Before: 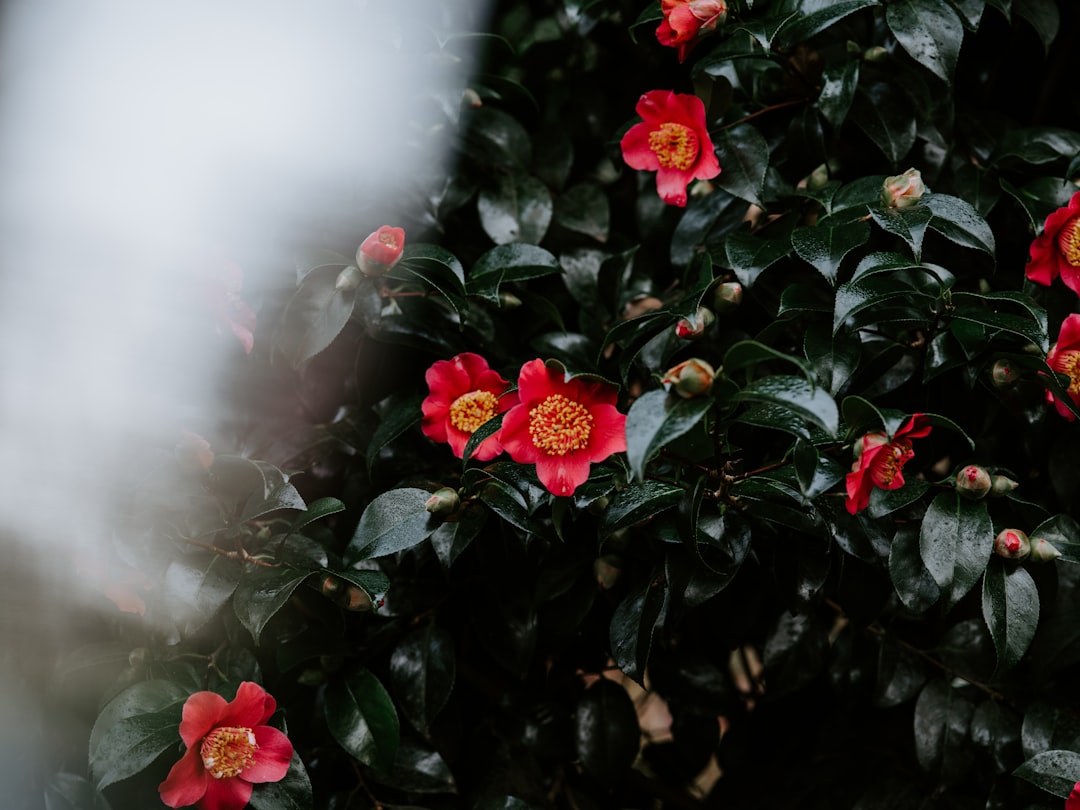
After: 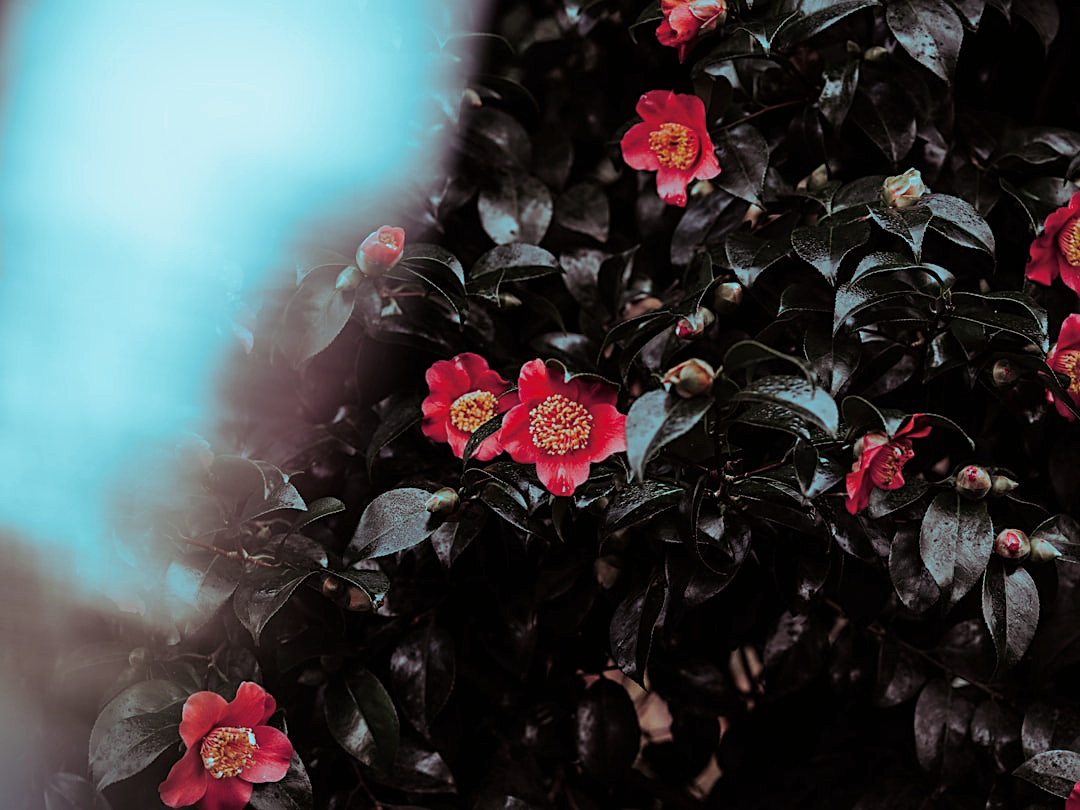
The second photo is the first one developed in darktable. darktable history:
sharpen: on, module defaults
split-toning: shadows › hue 327.6°, highlights › hue 198°, highlights › saturation 0.55, balance -21.25, compress 0%
